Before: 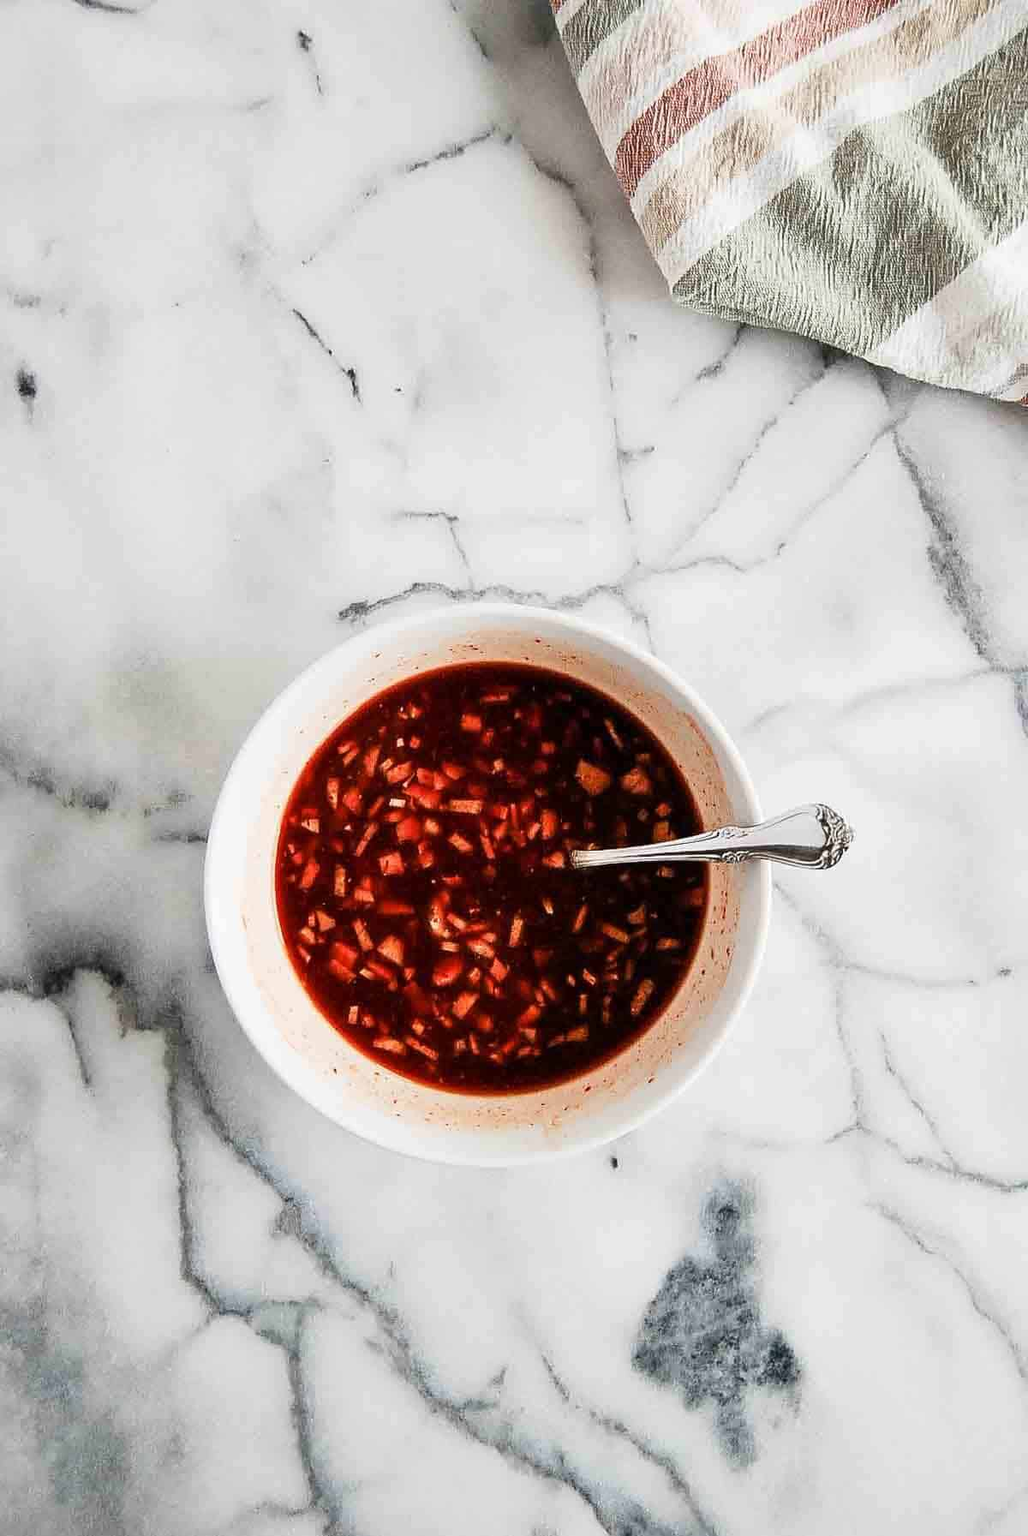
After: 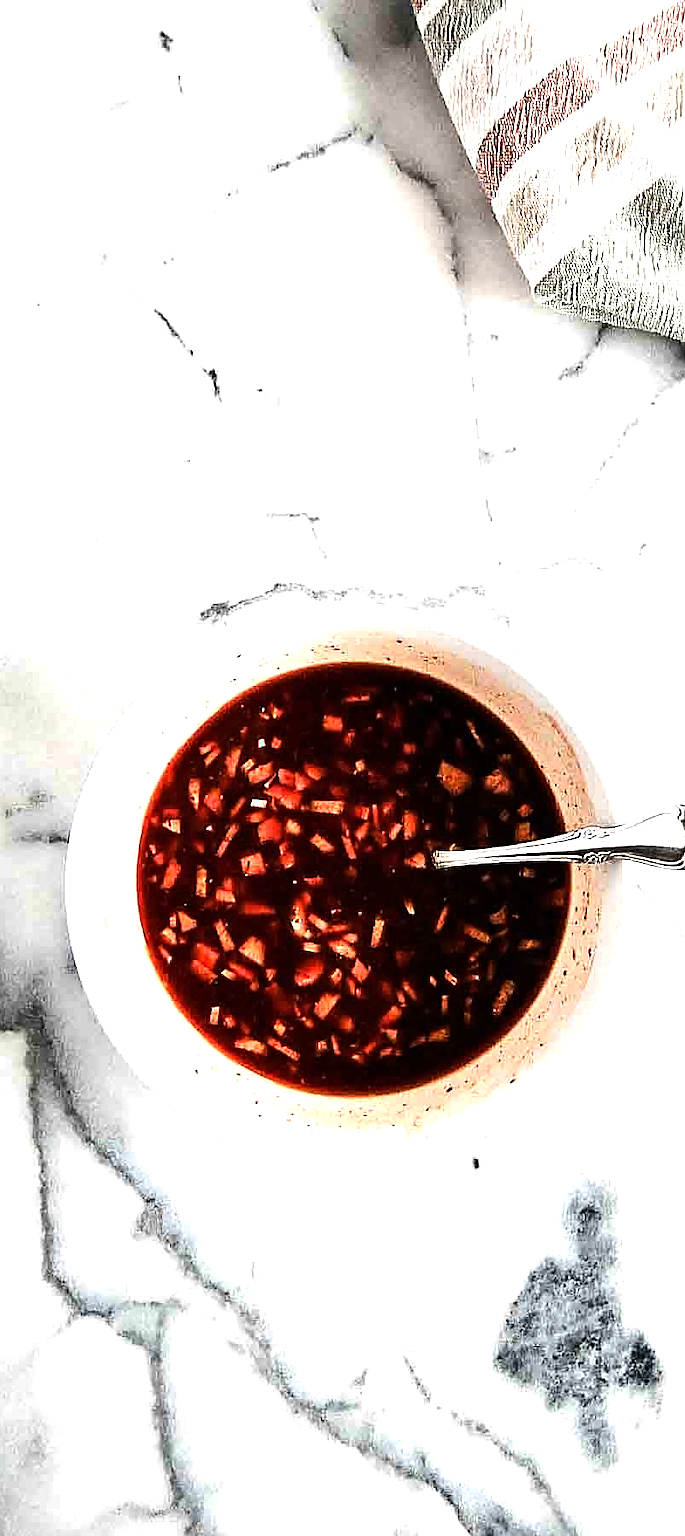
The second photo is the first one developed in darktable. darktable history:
sharpen: on, module defaults
tone equalizer: -8 EV -1.08 EV, -7 EV -1.01 EV, -6 EV -0.867 EV, -5 EV -0.578 EV, -3 EV 0.578 EV, -2 EV 0.867 EV, -1 EV 1.01 EV, +0 EV 1.08 EV, edges refinement/feathering 500, mask exposure compensation -1.57 EV, preserve details no
crop and rotate: left 13.537%, right 19.796%
